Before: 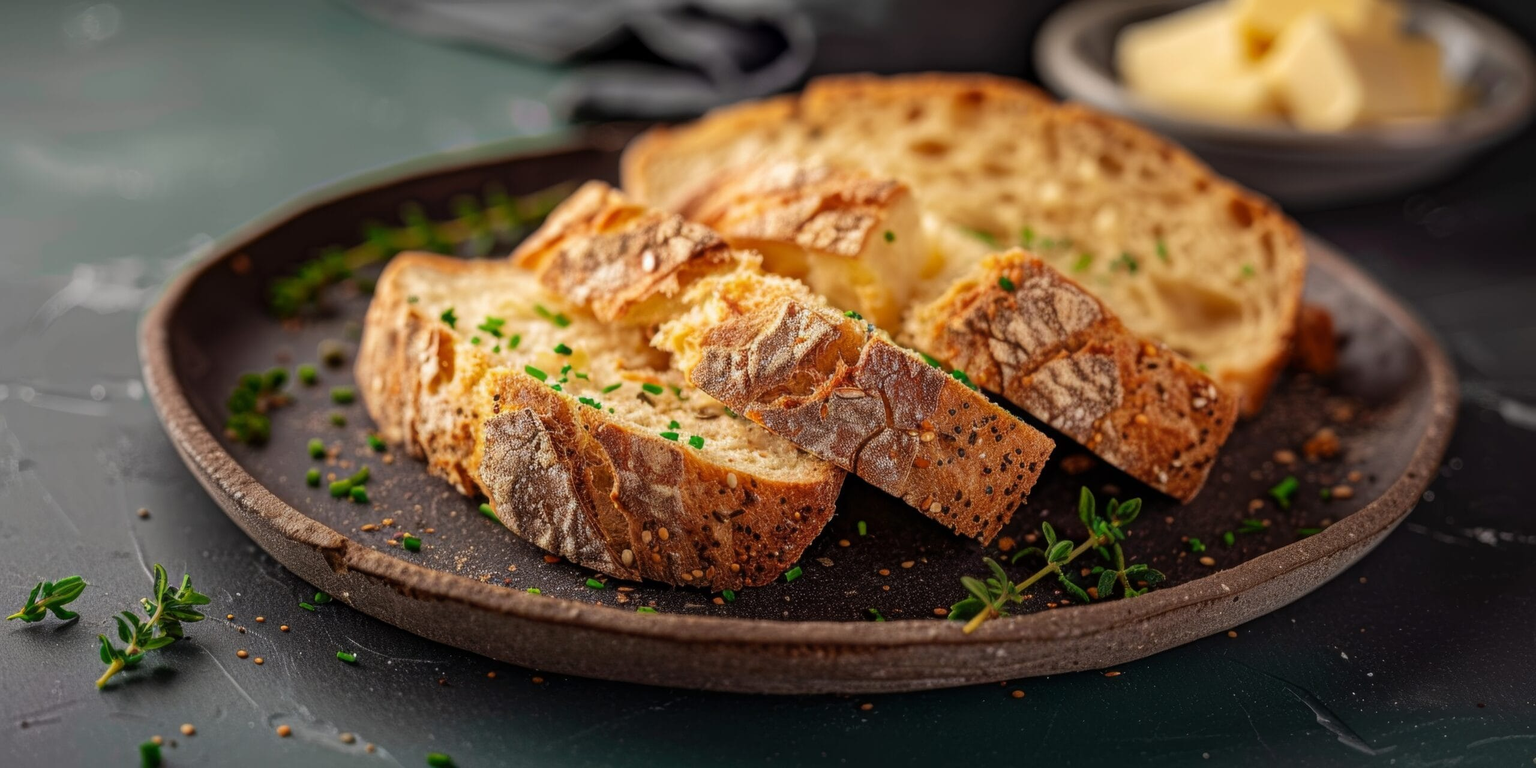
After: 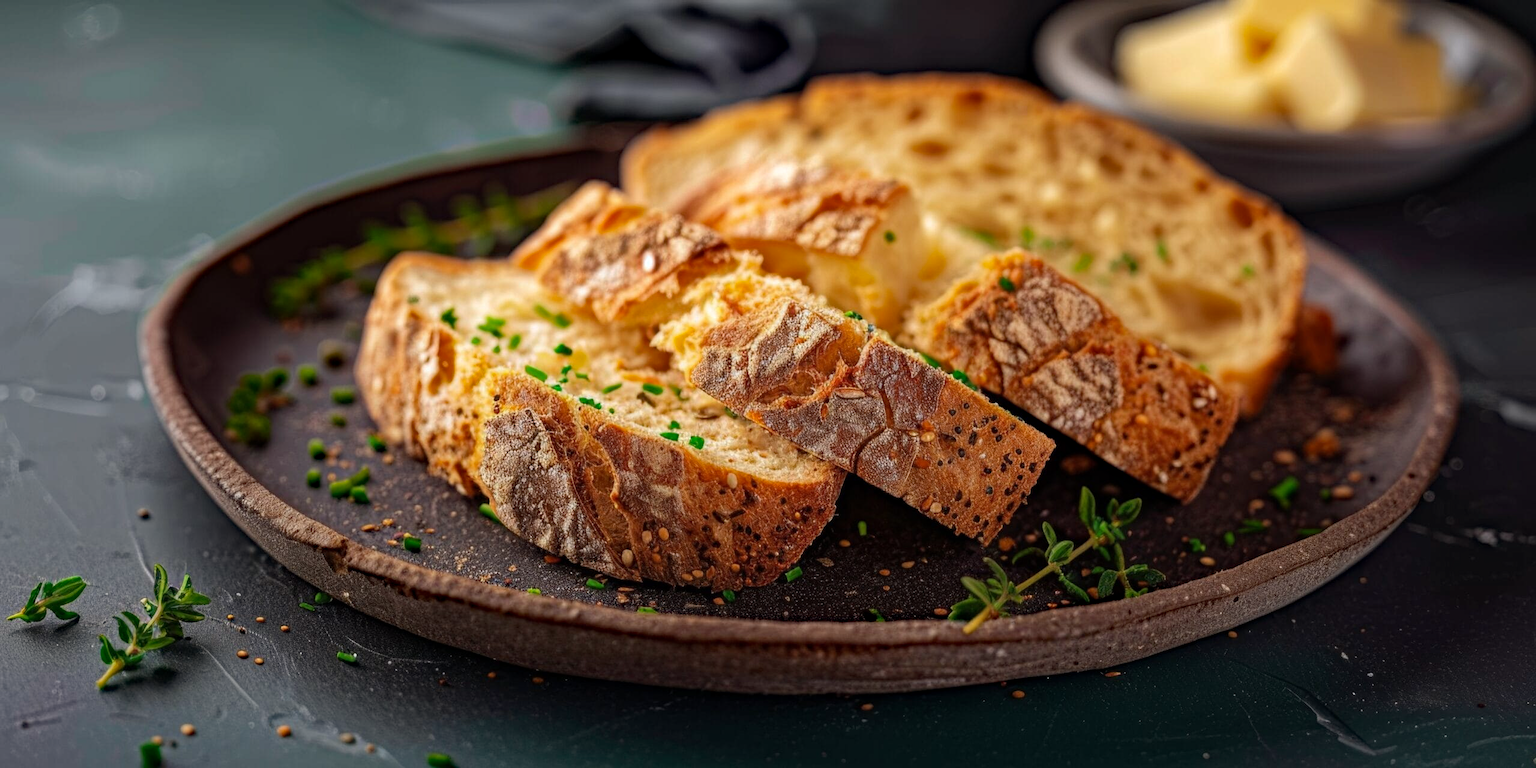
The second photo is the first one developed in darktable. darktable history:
base curve: exposure shift 0, preserve colors none
haze removal: strength 0.29, distance 0.25, compatibility mode true, adaptive false
